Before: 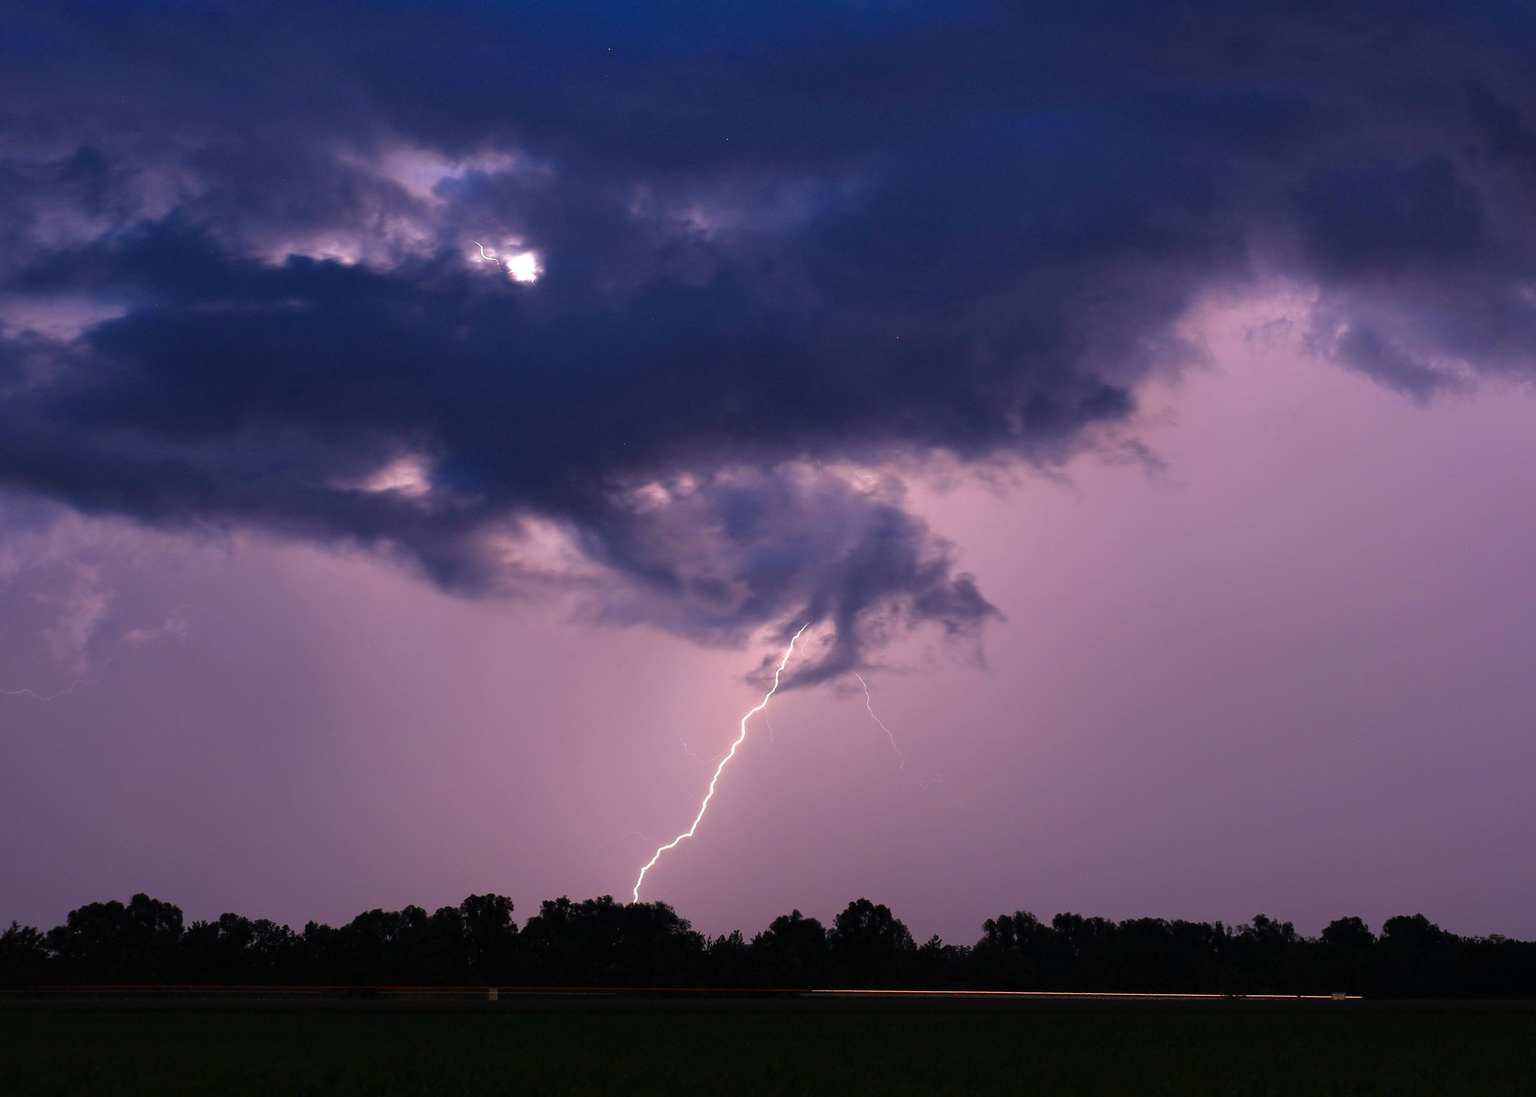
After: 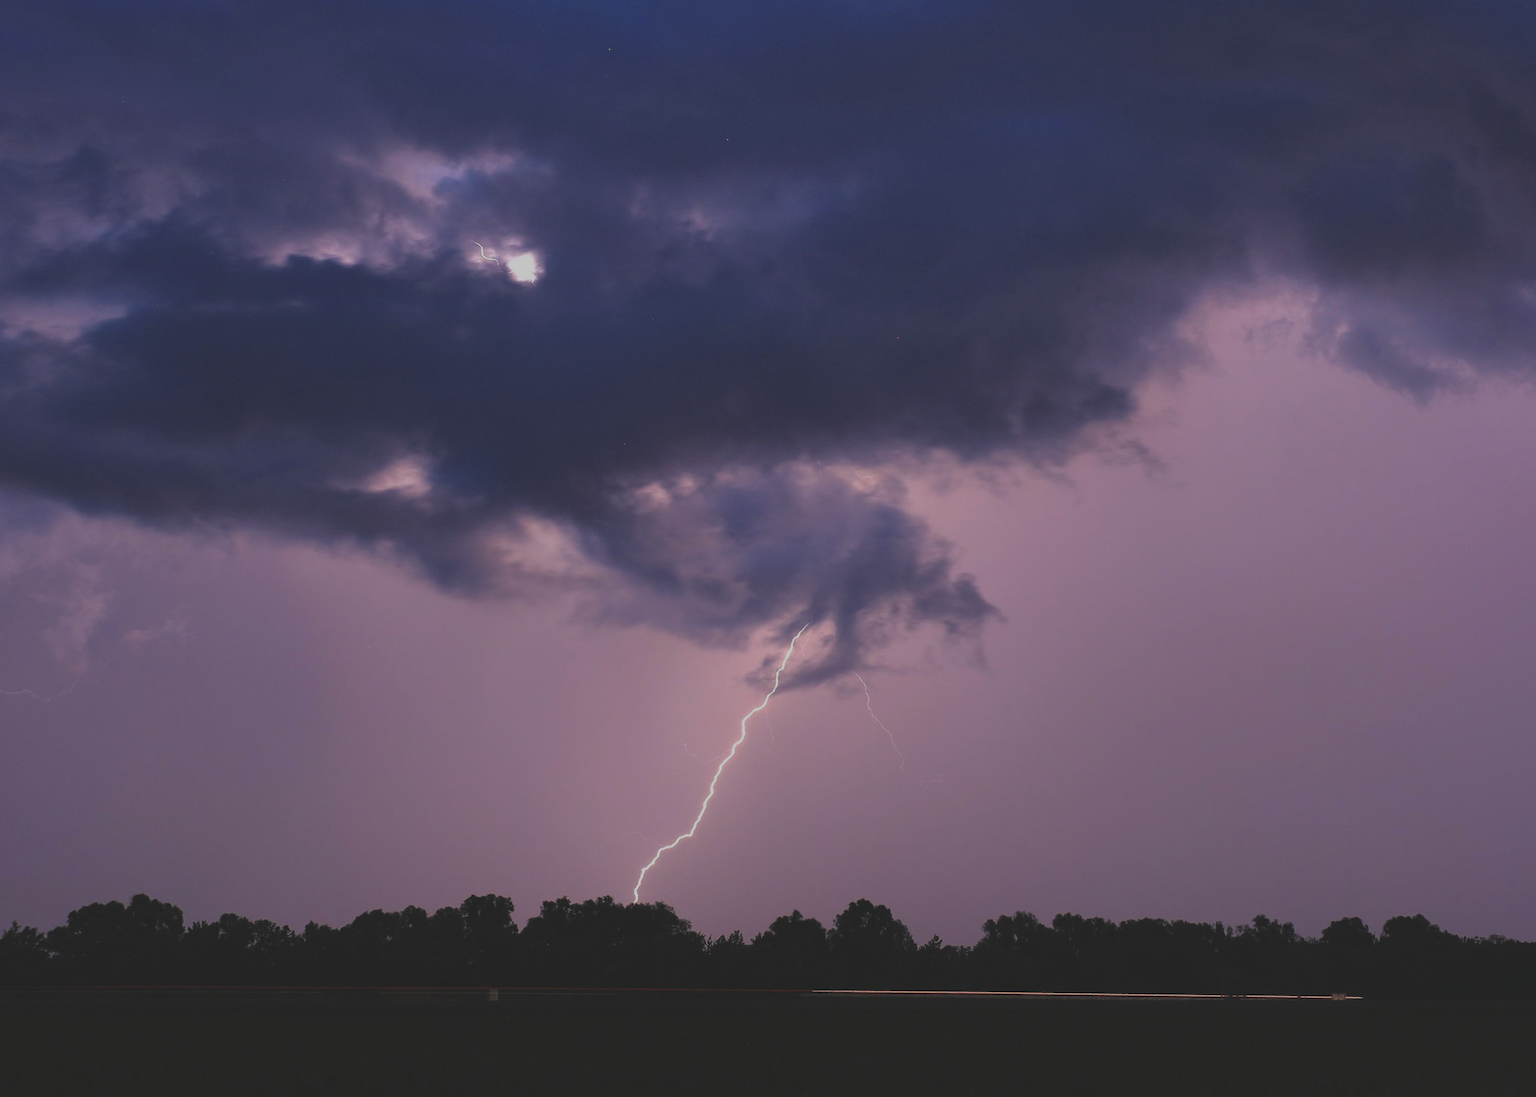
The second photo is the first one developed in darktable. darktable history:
contrast brightness saturation: brightness 0.152
exposure: black level correction -0.018, exposure -1.115 EV, compensate exposure bias true, compensate highlight preservation false
tone equalizer: on, module defaults
